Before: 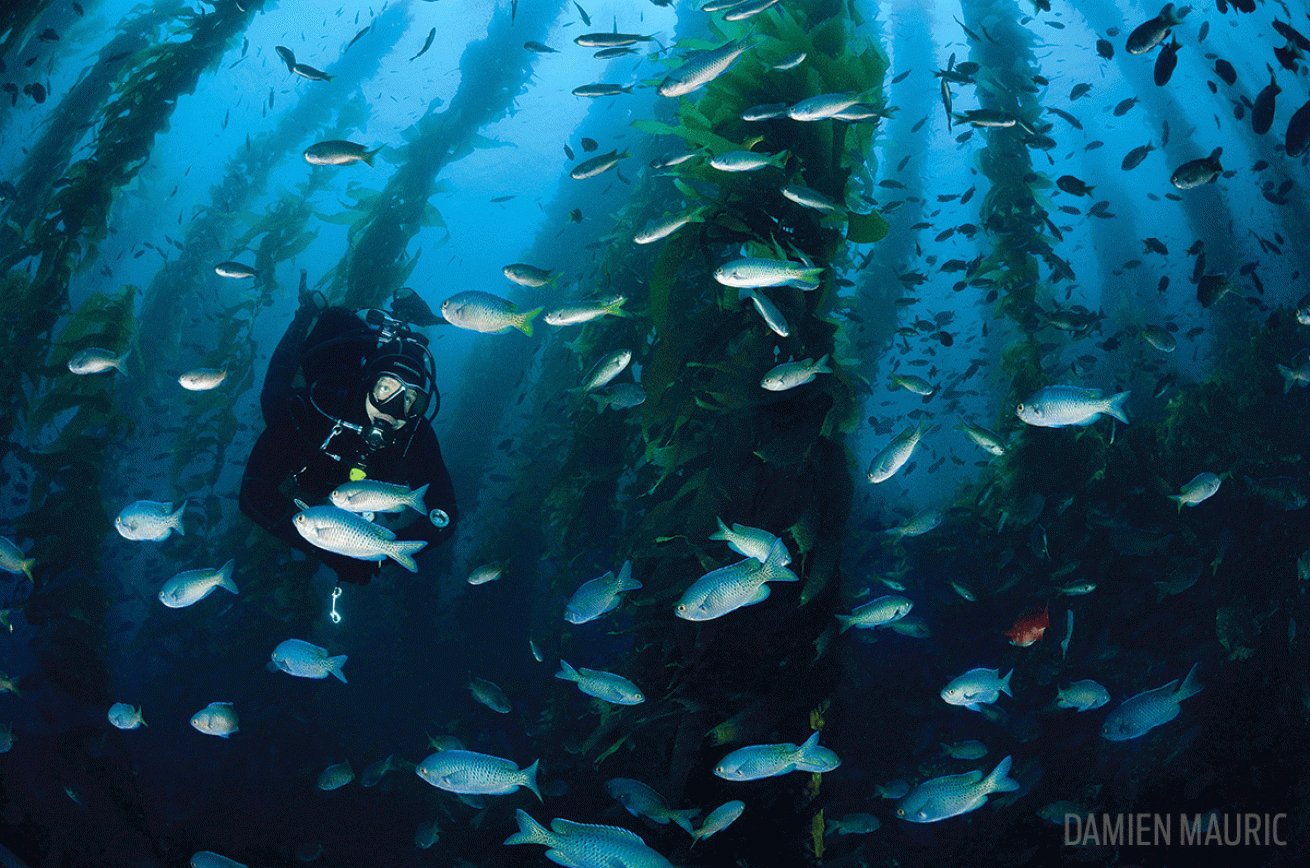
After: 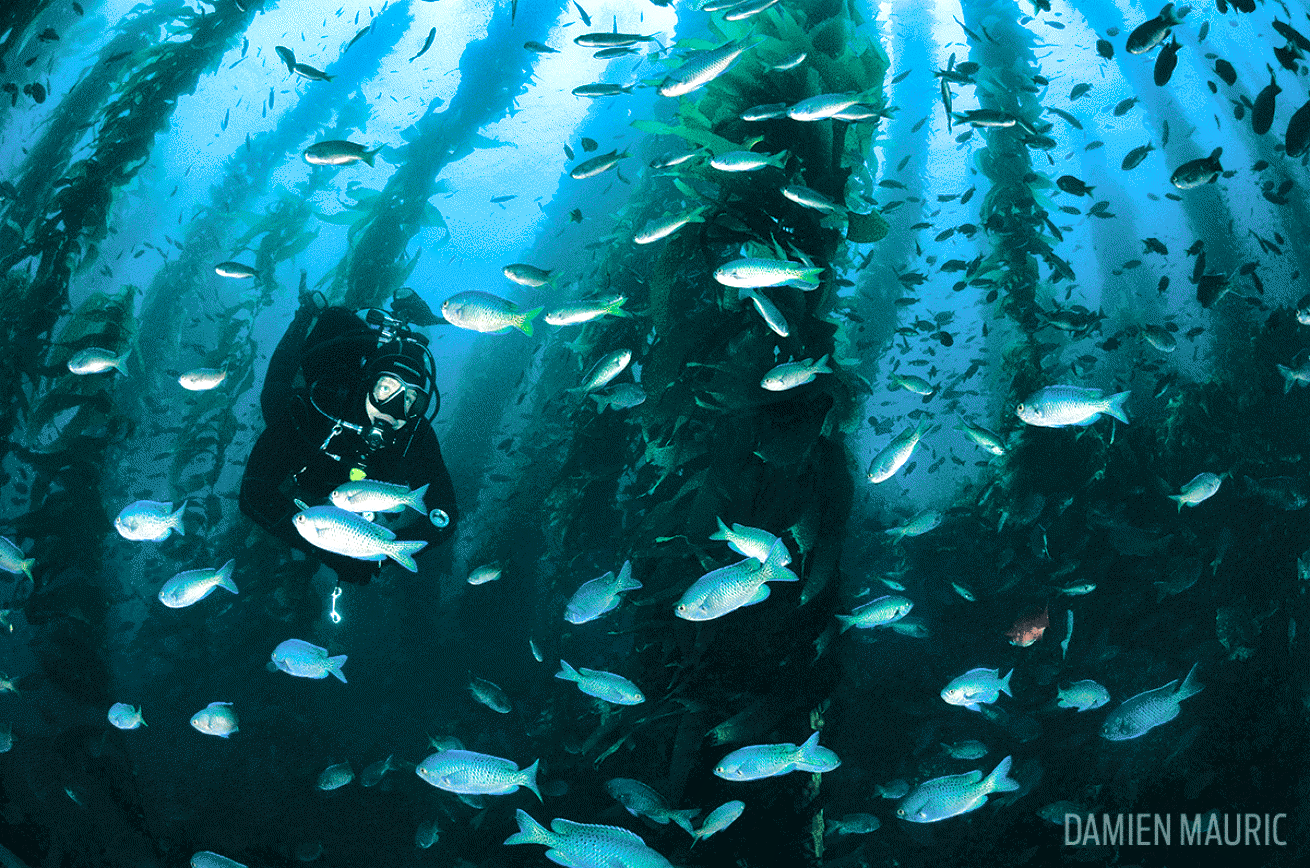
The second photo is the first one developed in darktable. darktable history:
local contrast: highlights 100%, shadows 100%, detail 131%, midtone range 0.2
exposure: exposure 0.74 EV, compensate highlight preservation false
split-toning: shadows › hue 186.43°, highlights › hue 49.29°, compress 30.29%
shadows and highlights: shadows 25, highlights -48, soften with gaussian
tone curve: curves: ch0 [(0, 0.003) (0.211, 0.174) (0.482, 0.519) (0.843, 0.821) (0.992, 0.971)]; ch1 [(0, 0) (0.276, 0.206) (0.393, 0.364) (0.482, 0.477) (0.506, 0.5) (0.523, 0.523) (0.572, 0.592) (0.635, 0.665) (0.695, 0.759) (1, 1)]; ch2 [(0, 0) (0.438, 0.456) (0.498, 0.497) (0.536, 0.527) (0.562, 0.584) (0.619, 0.602) (0.698, 0.698) (1, 1)], color space Lab, independent channels, preserve colors none
white balance: red 0.98, blue 1.034
